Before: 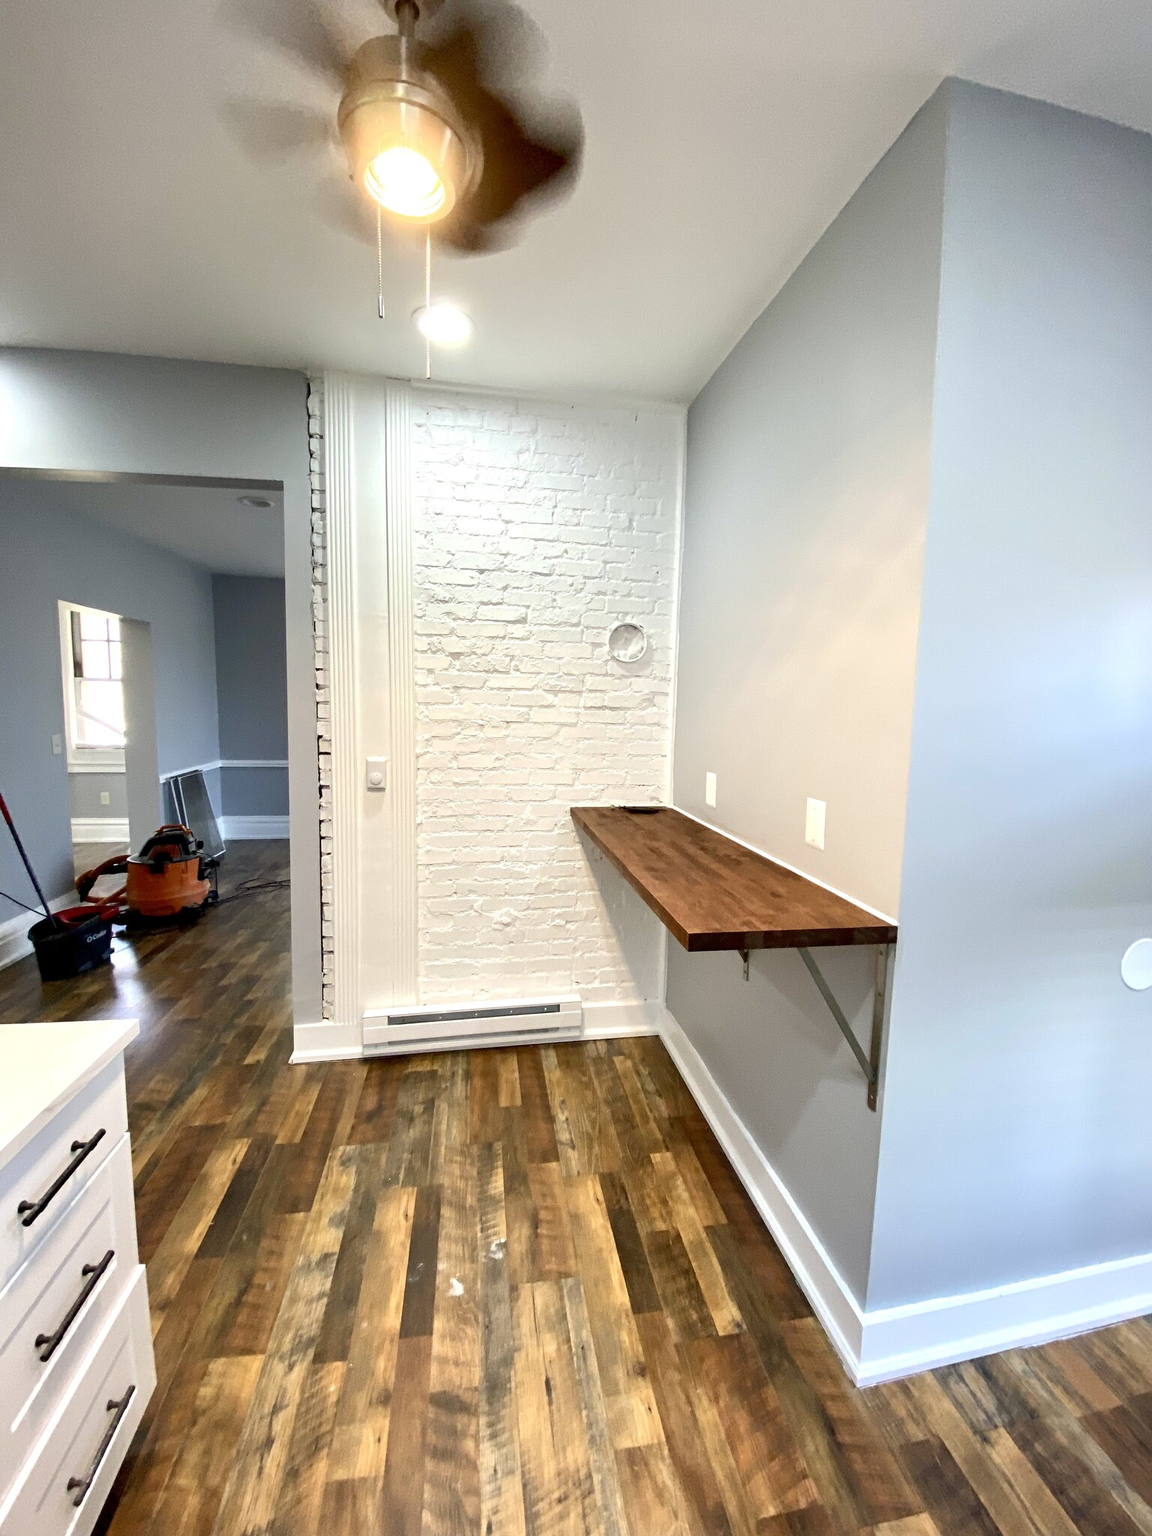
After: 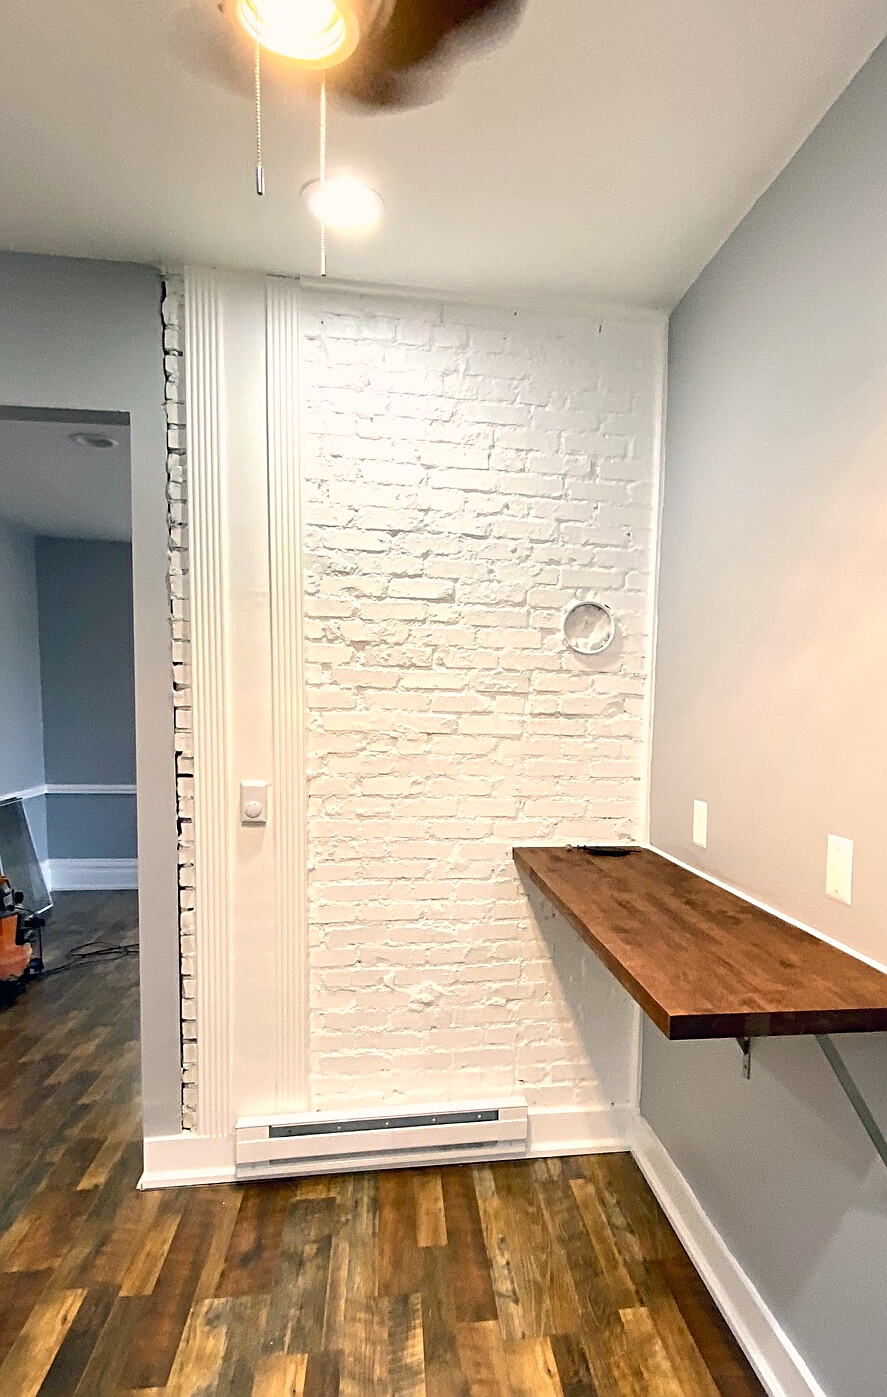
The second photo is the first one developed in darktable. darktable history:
sharpen: on, module defaults
color correction: highlights a* 5.38, highlights b* 5.3, shadows a* -4.26, shadows b* -5.11
white balance: emerald 1
crop: left 16.202%, top 11.208%, right 26.045%, bottom 20.557%
